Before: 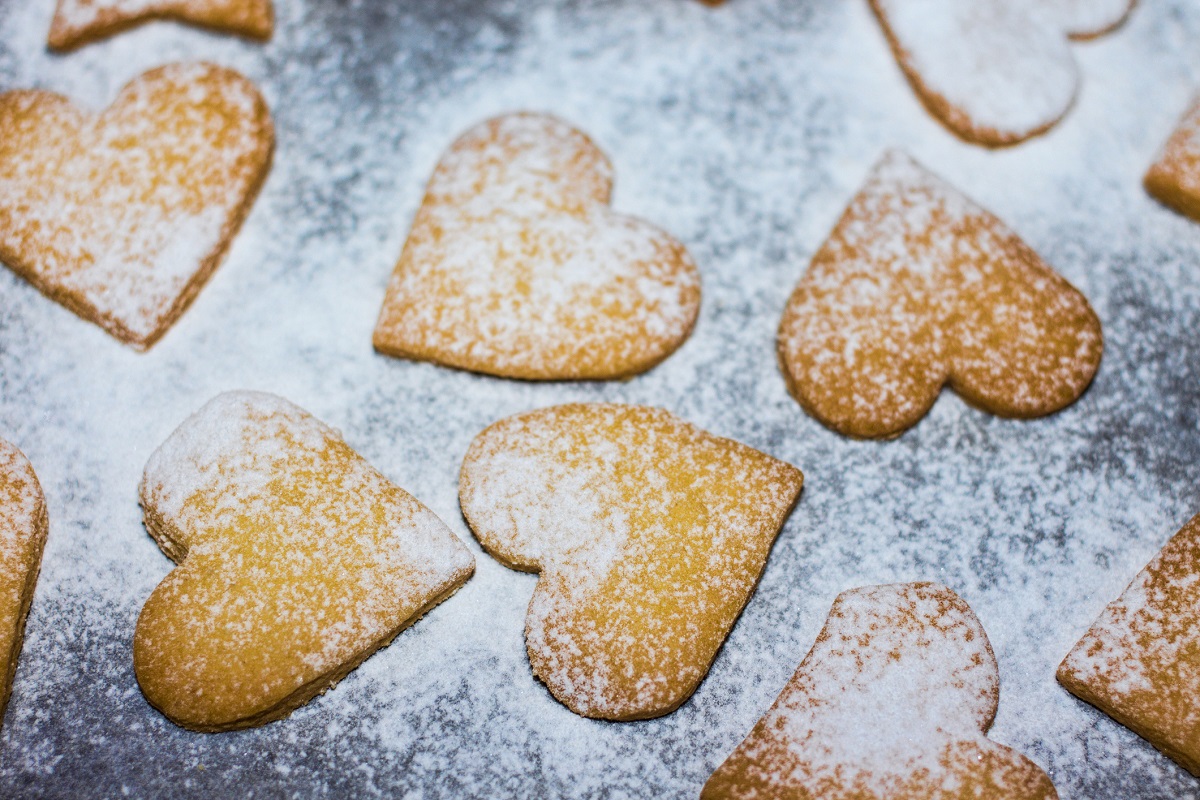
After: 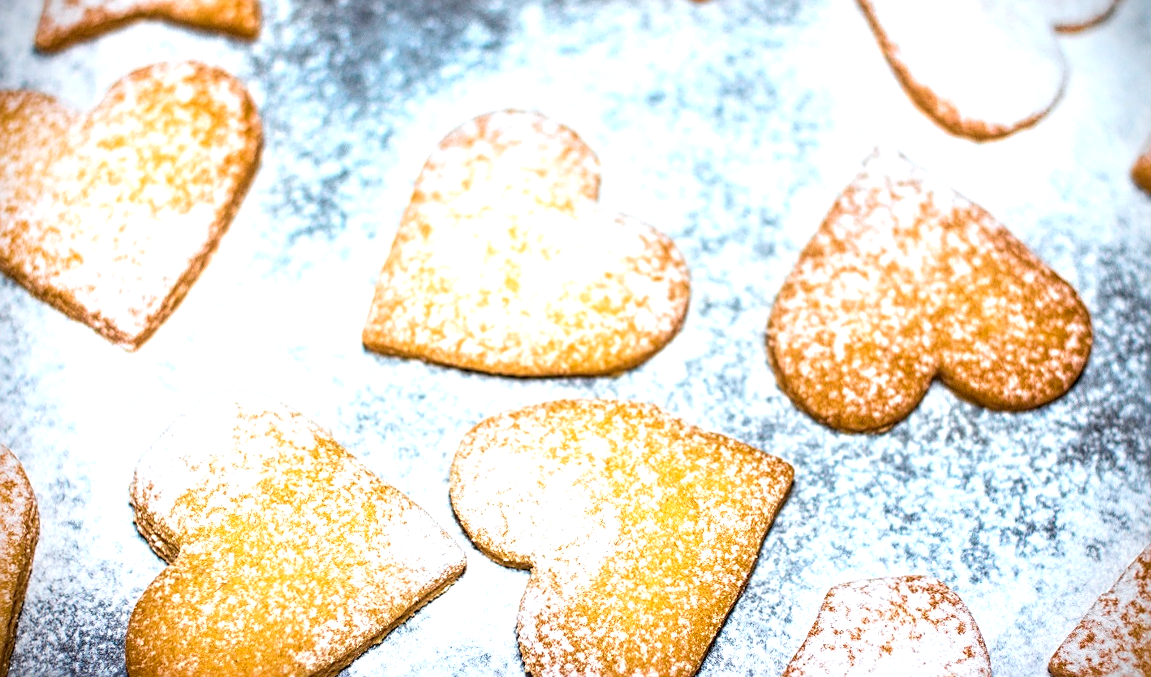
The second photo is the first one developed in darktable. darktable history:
base curve: preserve colors none
crop and rotate: angle 0.464°, left 0.261%, right 2.597%, bottom 14.247%
vignetting: fall-off start 87.55%, fall-off radius 24.96%, saturation -0.003
tone equalizer: on, module defaults
exposure: black level correction 0, exposure 0.892 EV, compensate highlight preservation false
sharpen: on, module defaults
local contrast: on, module defaults
